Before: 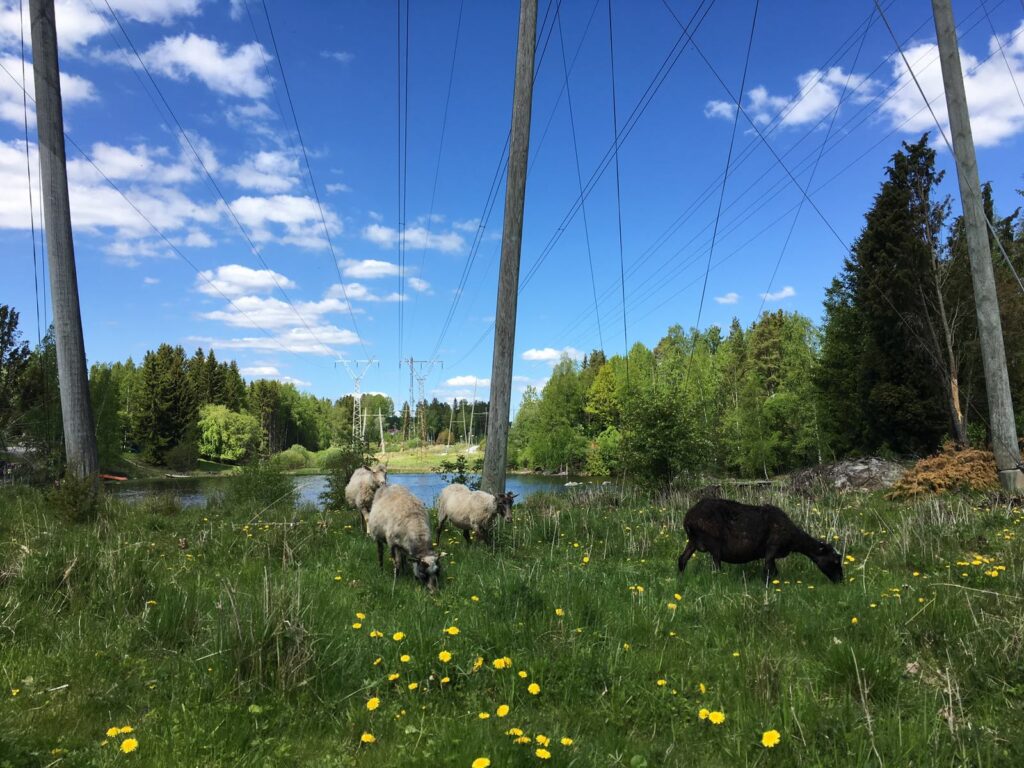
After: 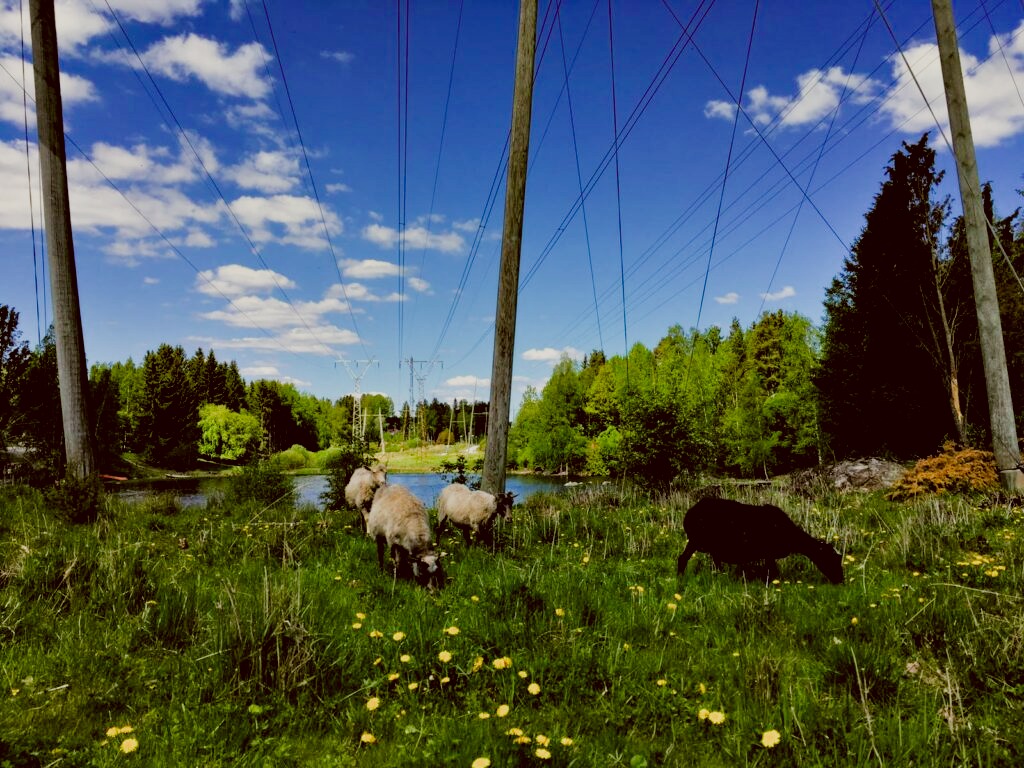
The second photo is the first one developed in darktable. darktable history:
filmic rgb: black relative exposure -4.4 EV, white relative exposure 5 EV, threshold 3 EV, hardness 2.23, latitude 40.06%, contrast 1.15, highlights saturation mix 10%, shadows ↔ highlights balance 1.04%, preserve chrominance RGB euclidean norm (legacy), color science v4 (2020), enable highlight reconstruction true
color correction: highlights a* -0.482, highlights b* 0.161, shadows a* 4.66, shadows b* 20.72
contrast equalizer: octaves 7, y [[0.528, 0.548, 0.563, 0.562, 0.546, 0.526], [0.55 ×6], [0 ×6], [0 ×6], [0 ×6]]
